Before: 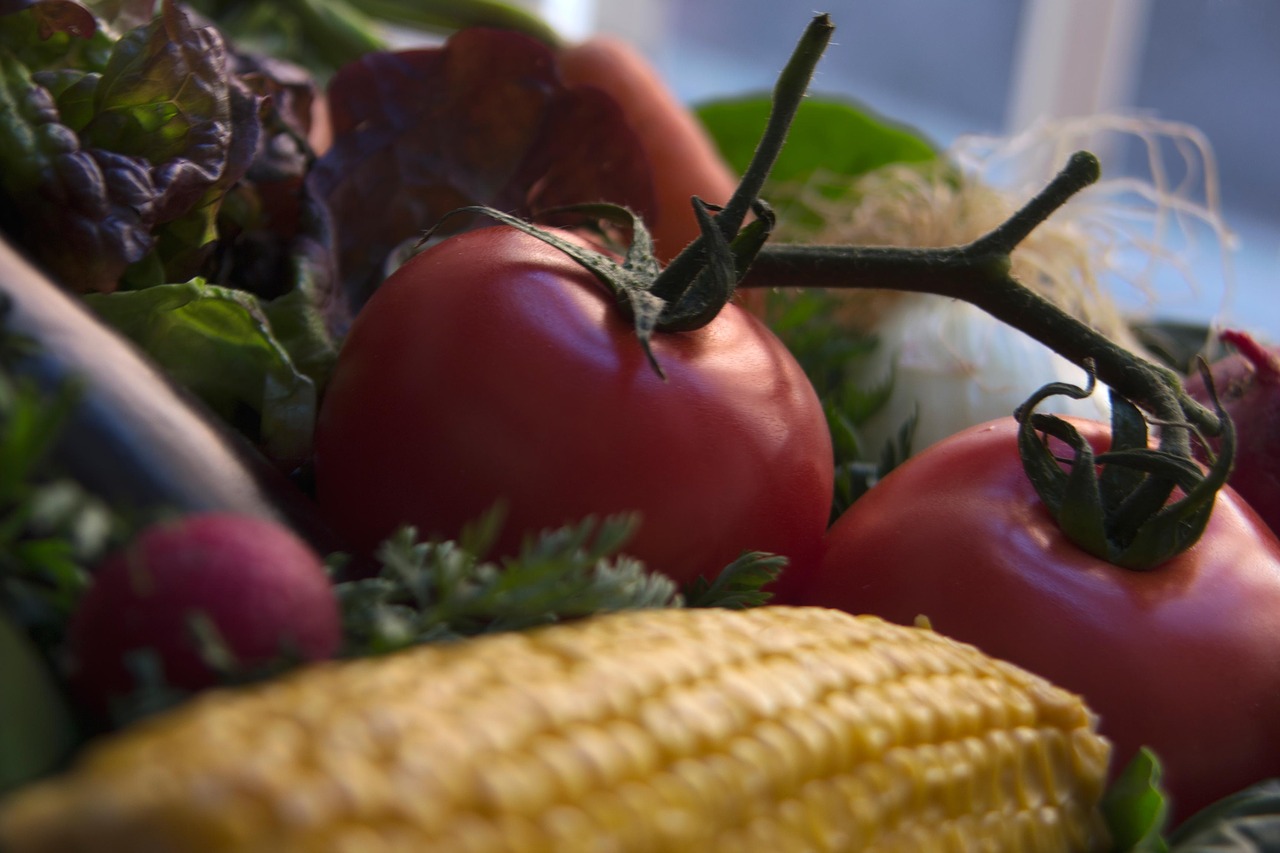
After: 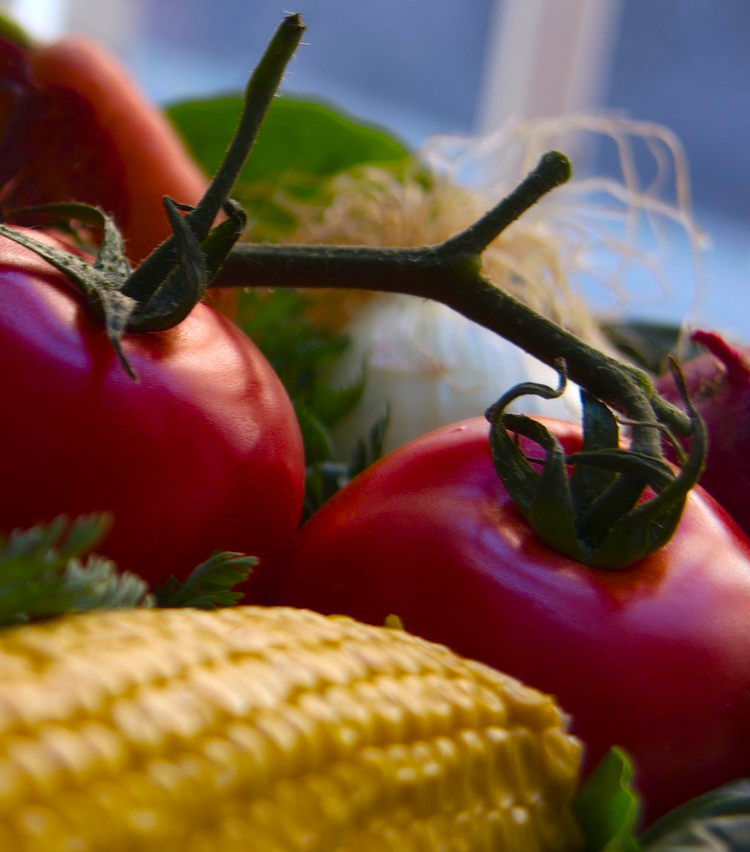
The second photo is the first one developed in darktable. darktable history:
crop: left 41.402%
contrast brightness saturation: contrast 0.05
color balance rgb: perceptual saturation grading › global saturation 35%, perceptual saturation grading › highlights -25%, perceptual saturation grading › shadows 50%
